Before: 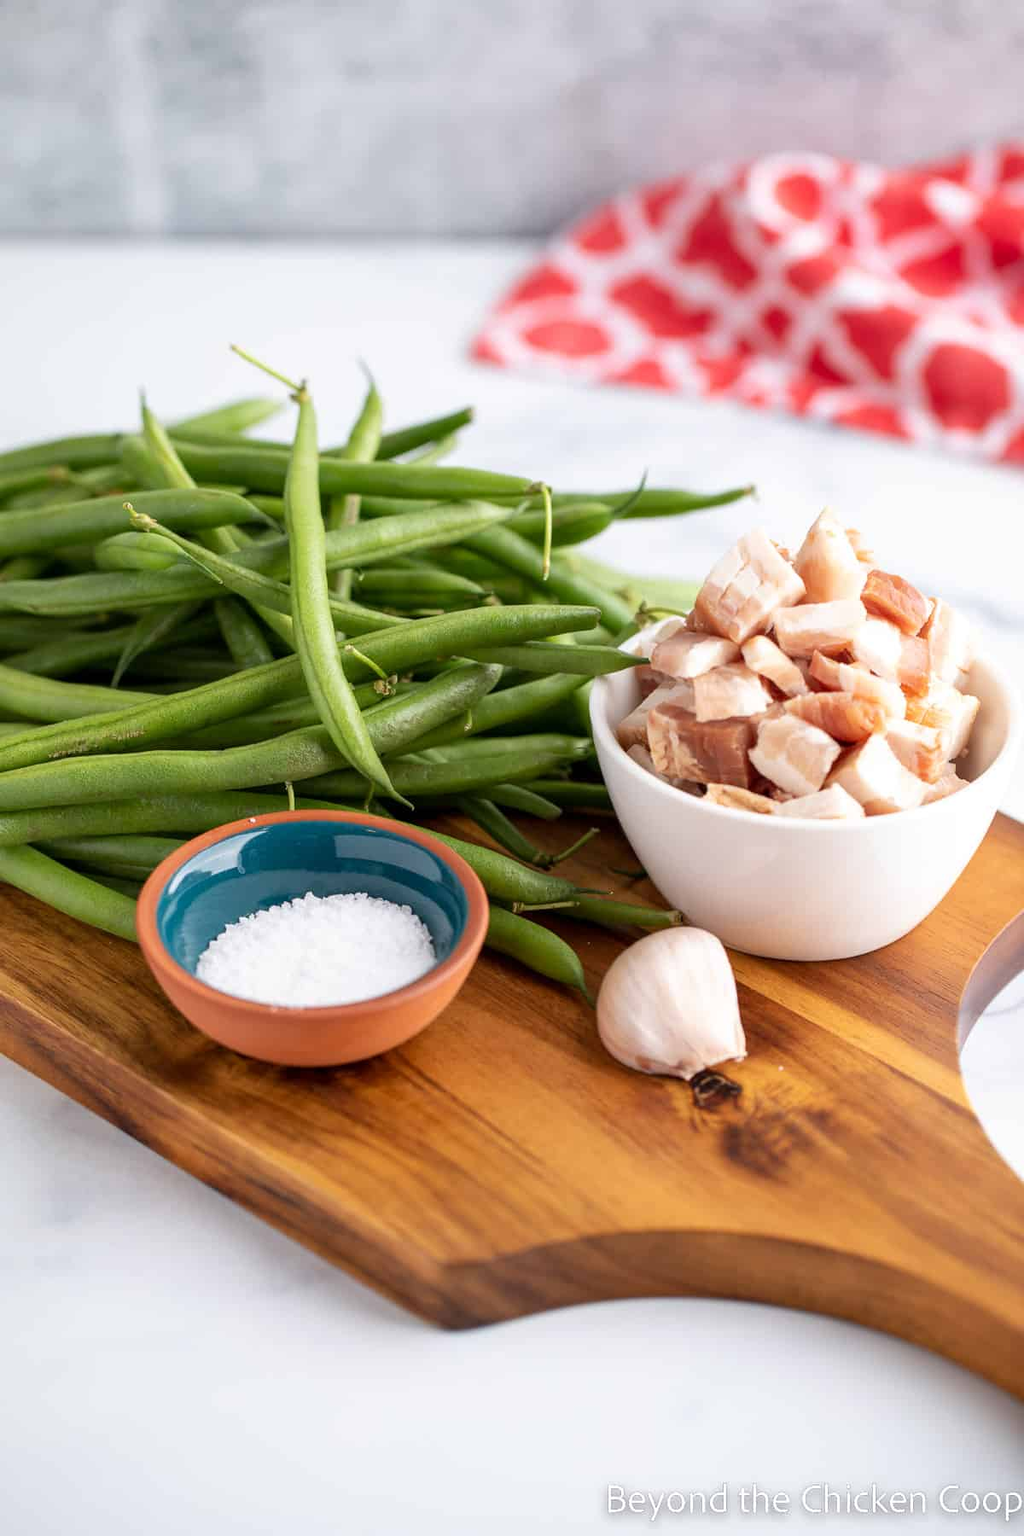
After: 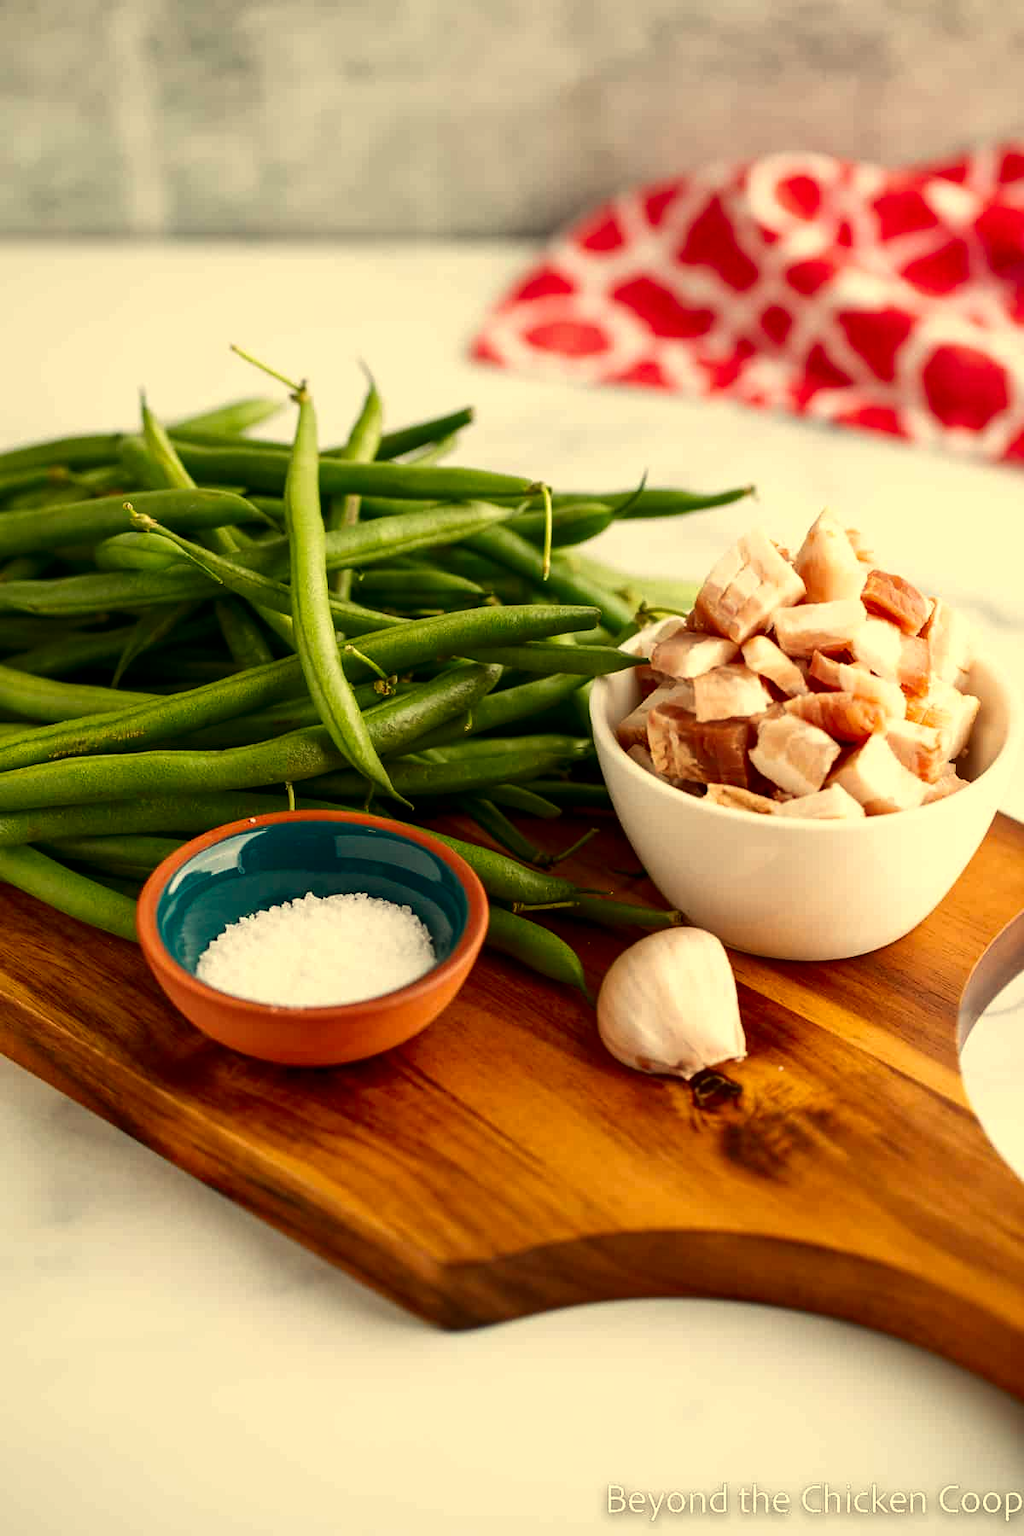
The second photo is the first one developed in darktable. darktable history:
contrast brightness saturation: contrast 0.1, brightness -0.26, saturation 0.14
white balance: red 1.08, blue 0.791
